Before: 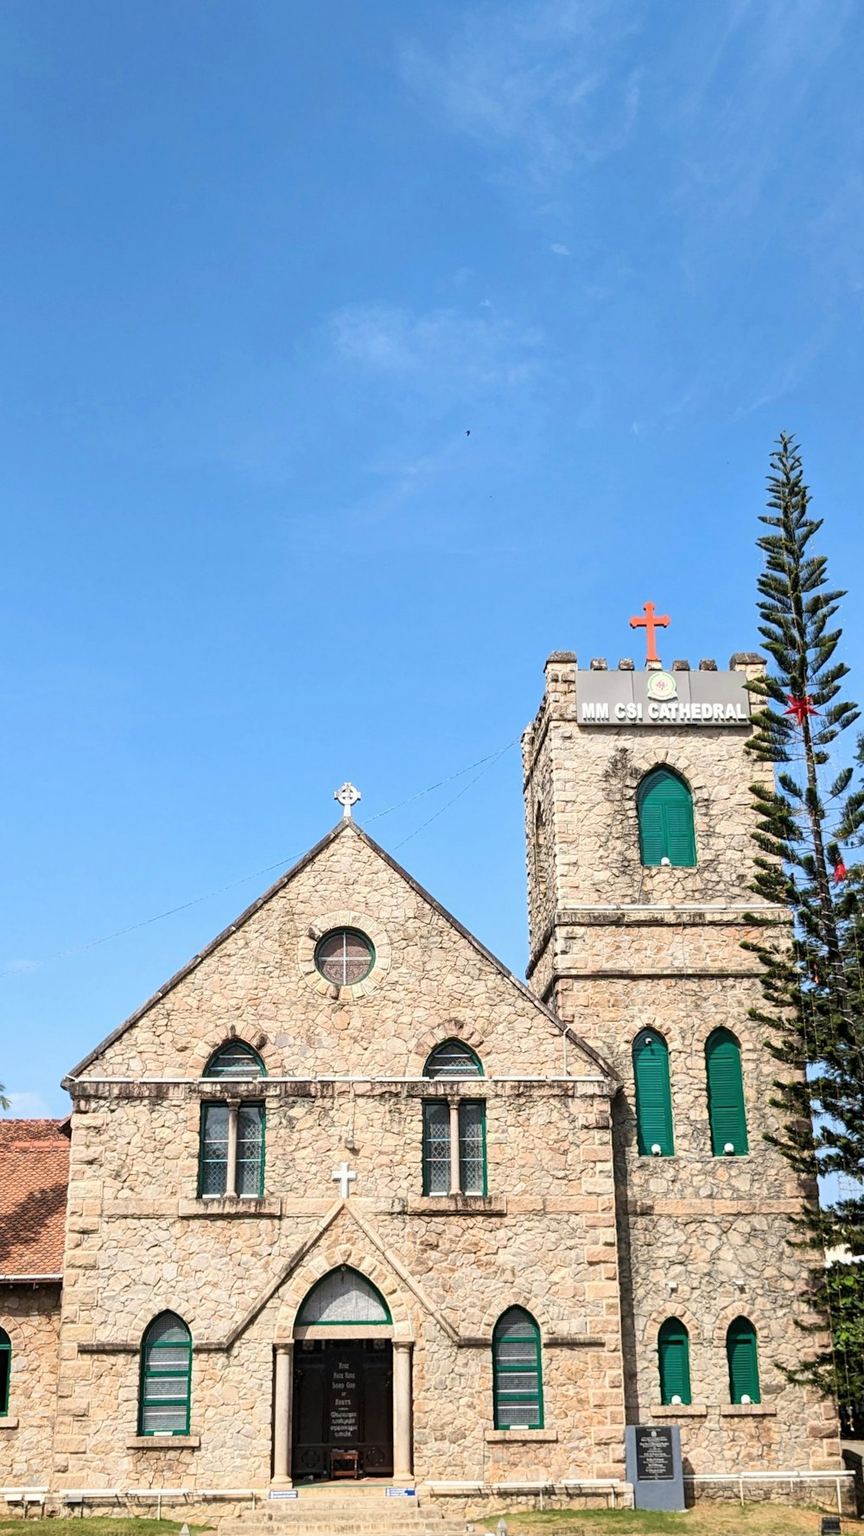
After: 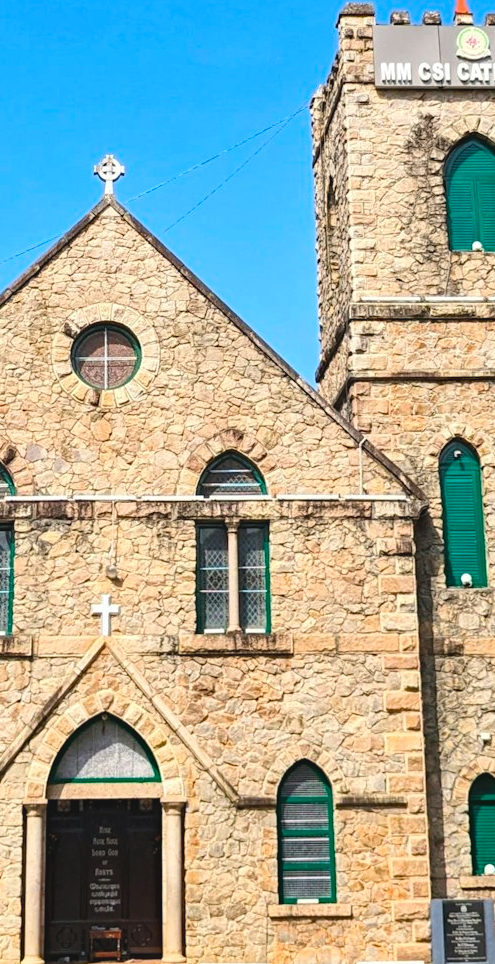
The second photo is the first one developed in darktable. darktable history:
crop: left 29.385%, top 42.248%, right 21.042%, bottom 3.496%
color balance rgb: global offset › luminance 0.693%, perceptual saturation grading › global saturation 25.457%, global vibrance 20%
haze removal: compatibility mode true, adaptive false
